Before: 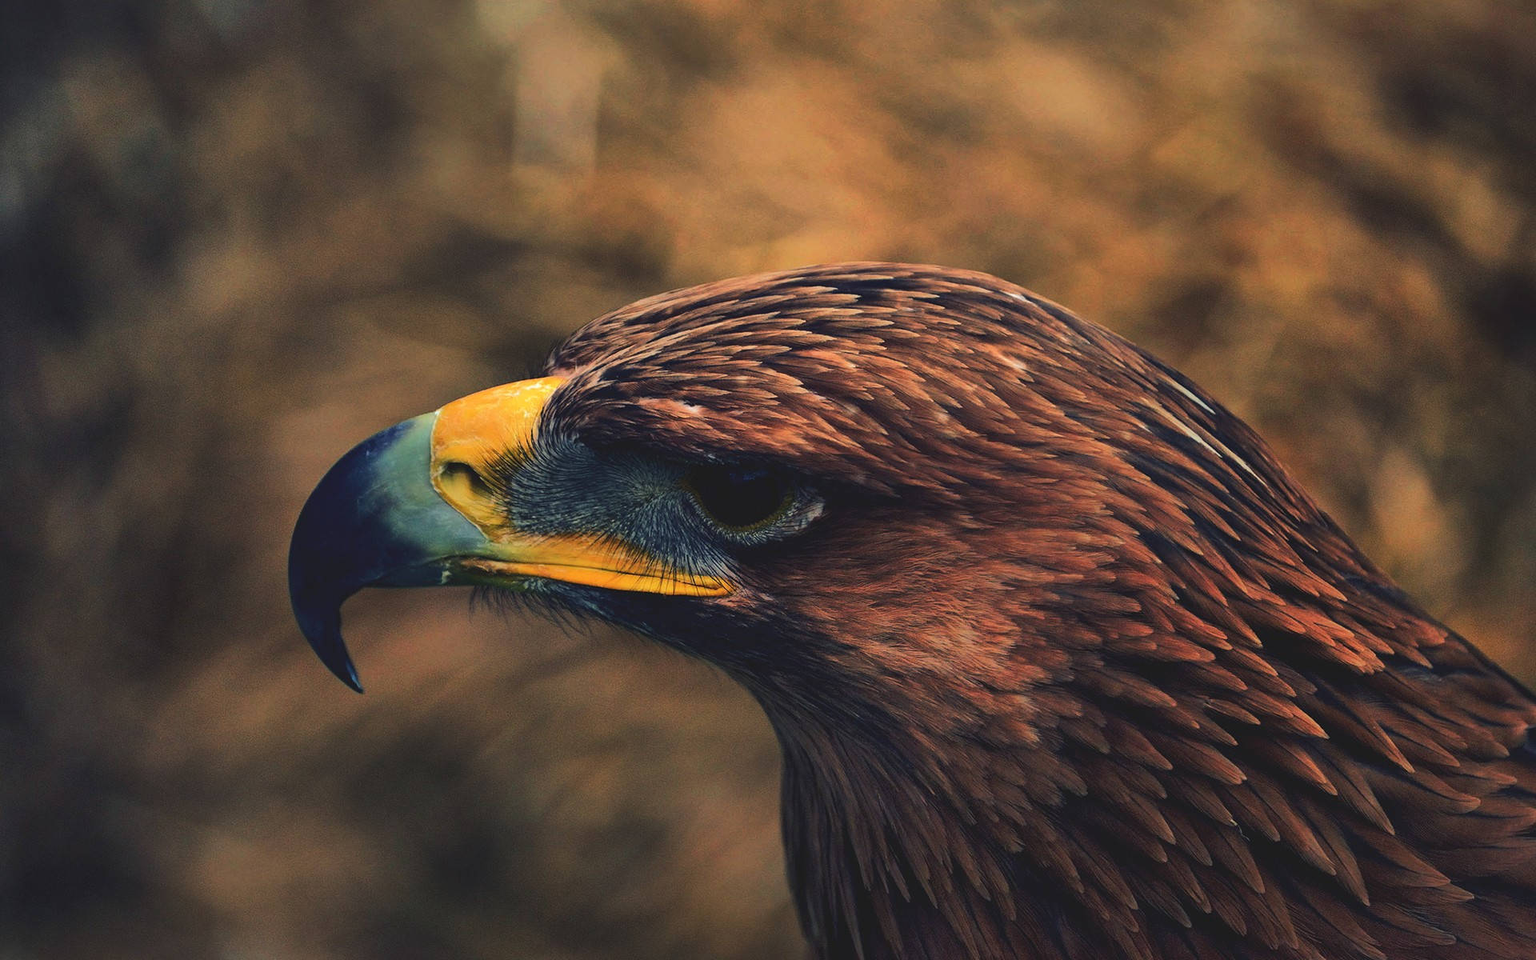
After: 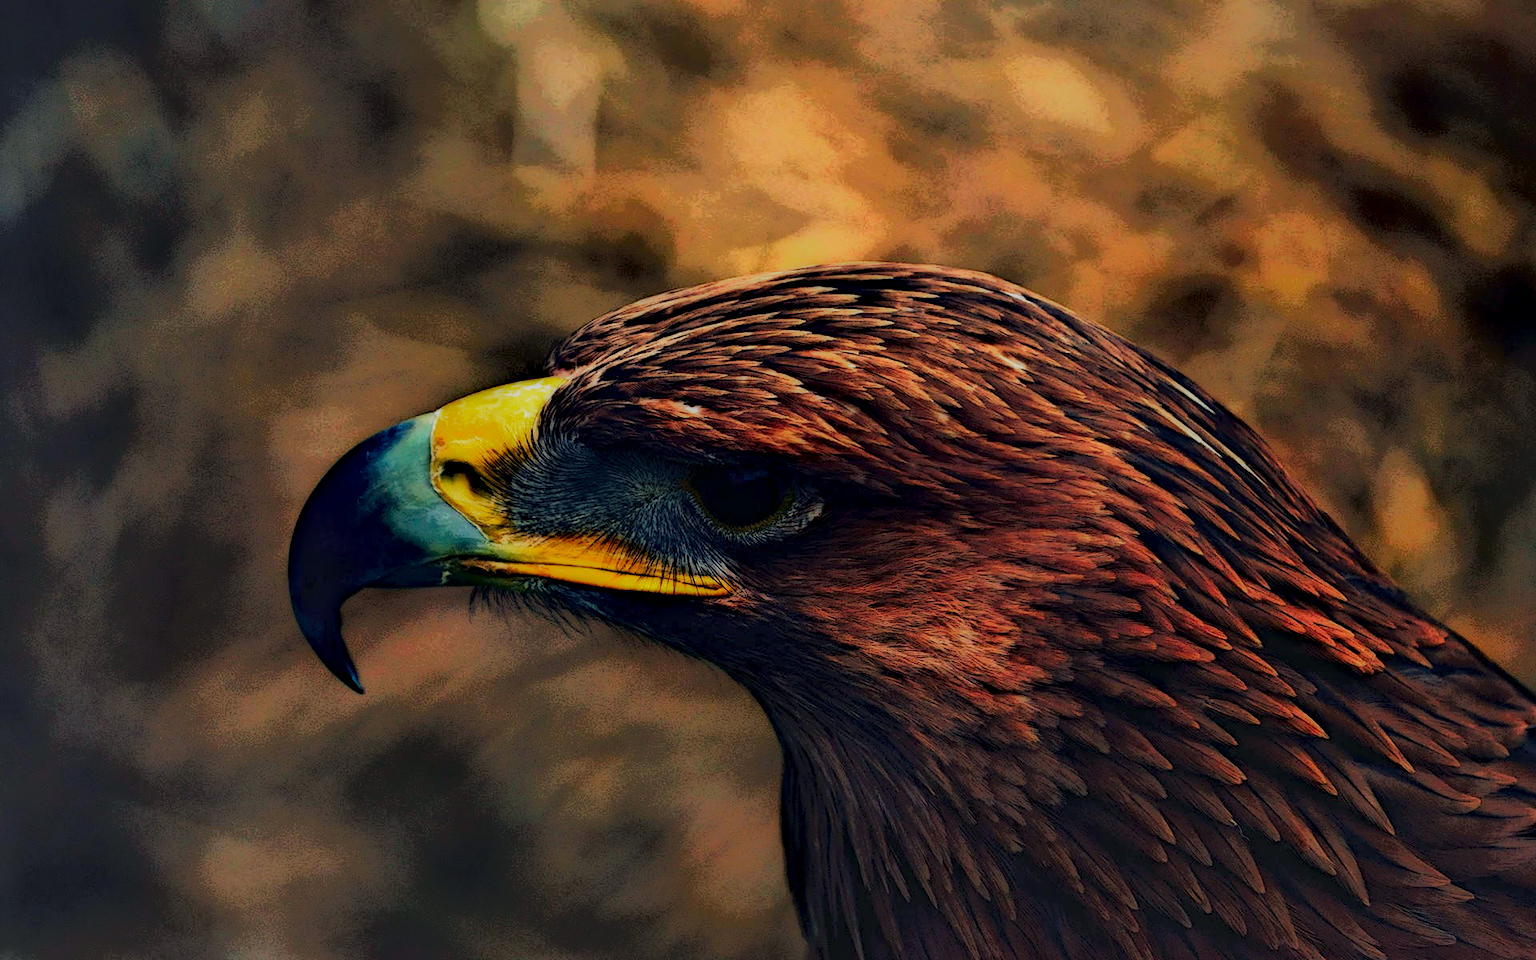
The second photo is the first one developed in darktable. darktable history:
haze removal: compatibility mode true, adaptive false
exposure: exposure -0.147 EV, compensate highlight preservation false
base curve: curves: ch0 [(0, 0) (0.495, 0.917) (1, 1)], preserve colors none
local contrast: highlights 4%, shadows 211%, detail 164%, midtone range 0.006
